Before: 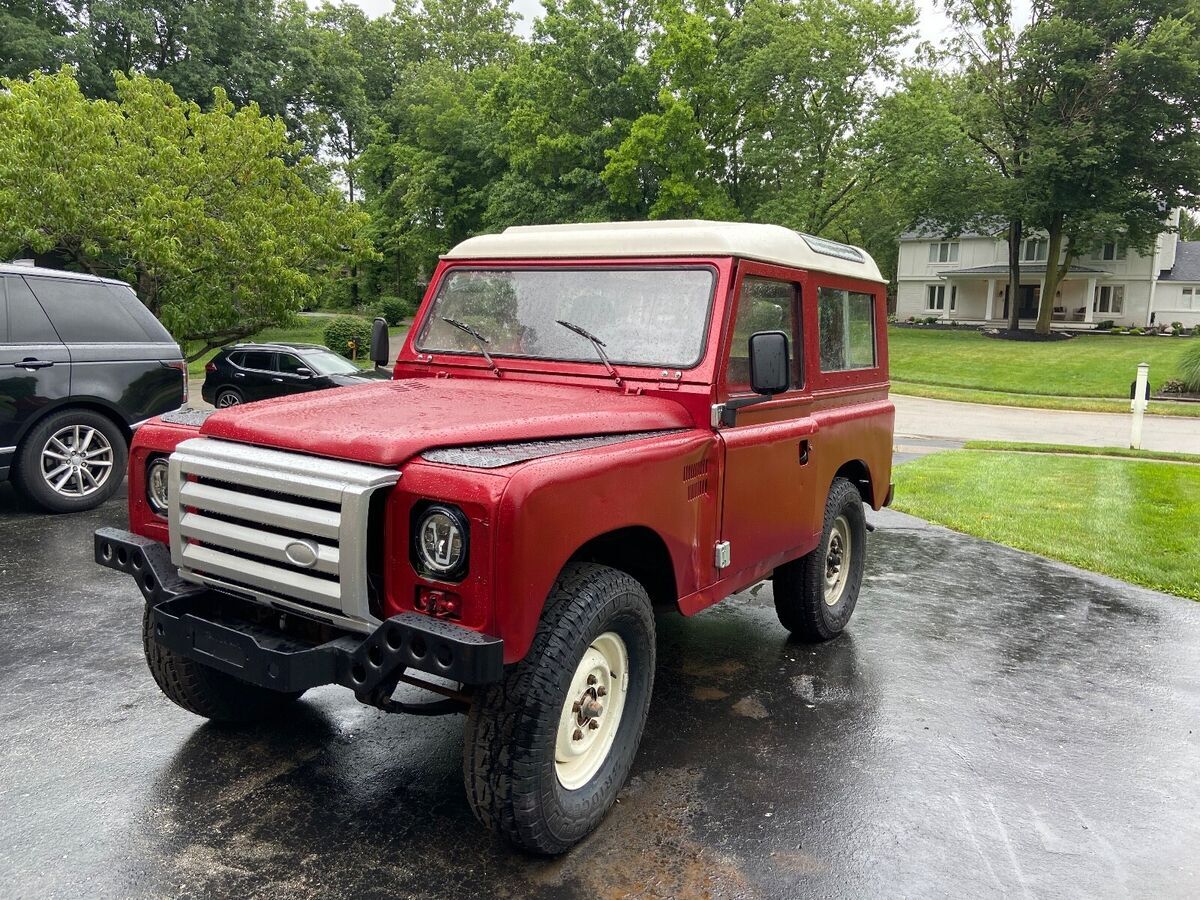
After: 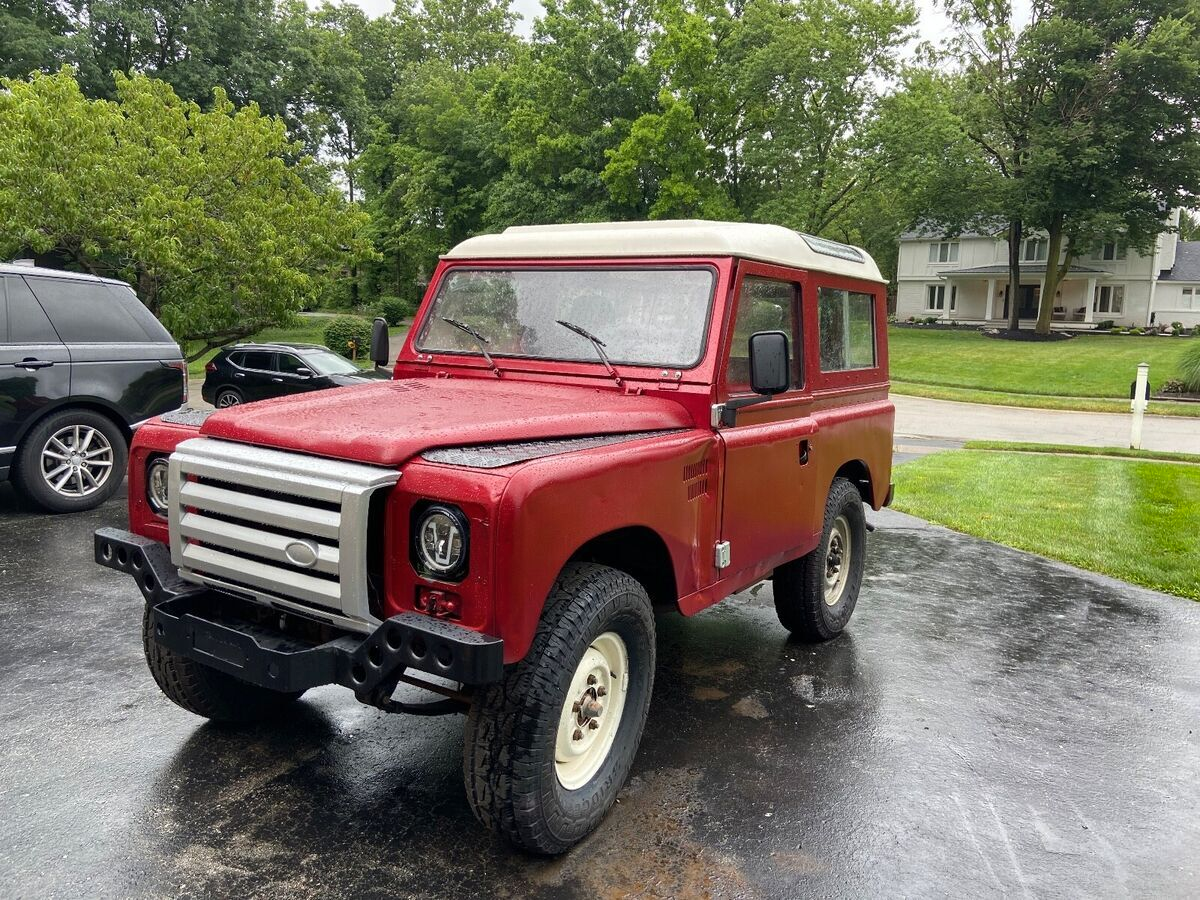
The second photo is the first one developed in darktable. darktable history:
shadows and highlights: shadows 33.81, highlights -47.67, compress 49.95%, soften with gaussian
